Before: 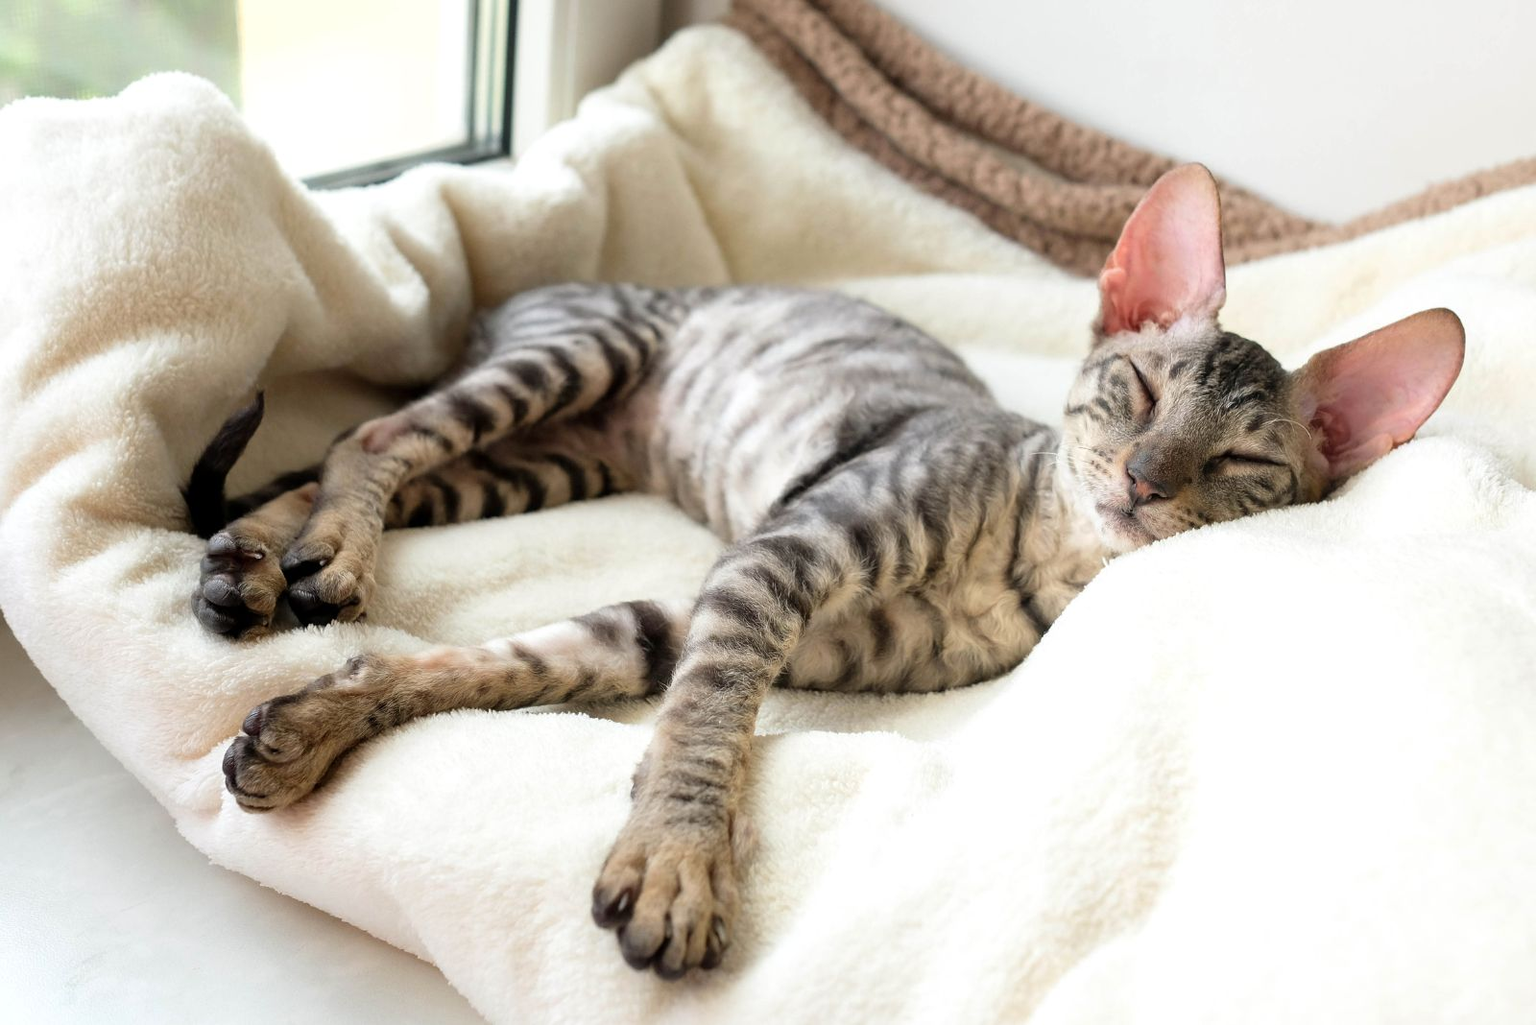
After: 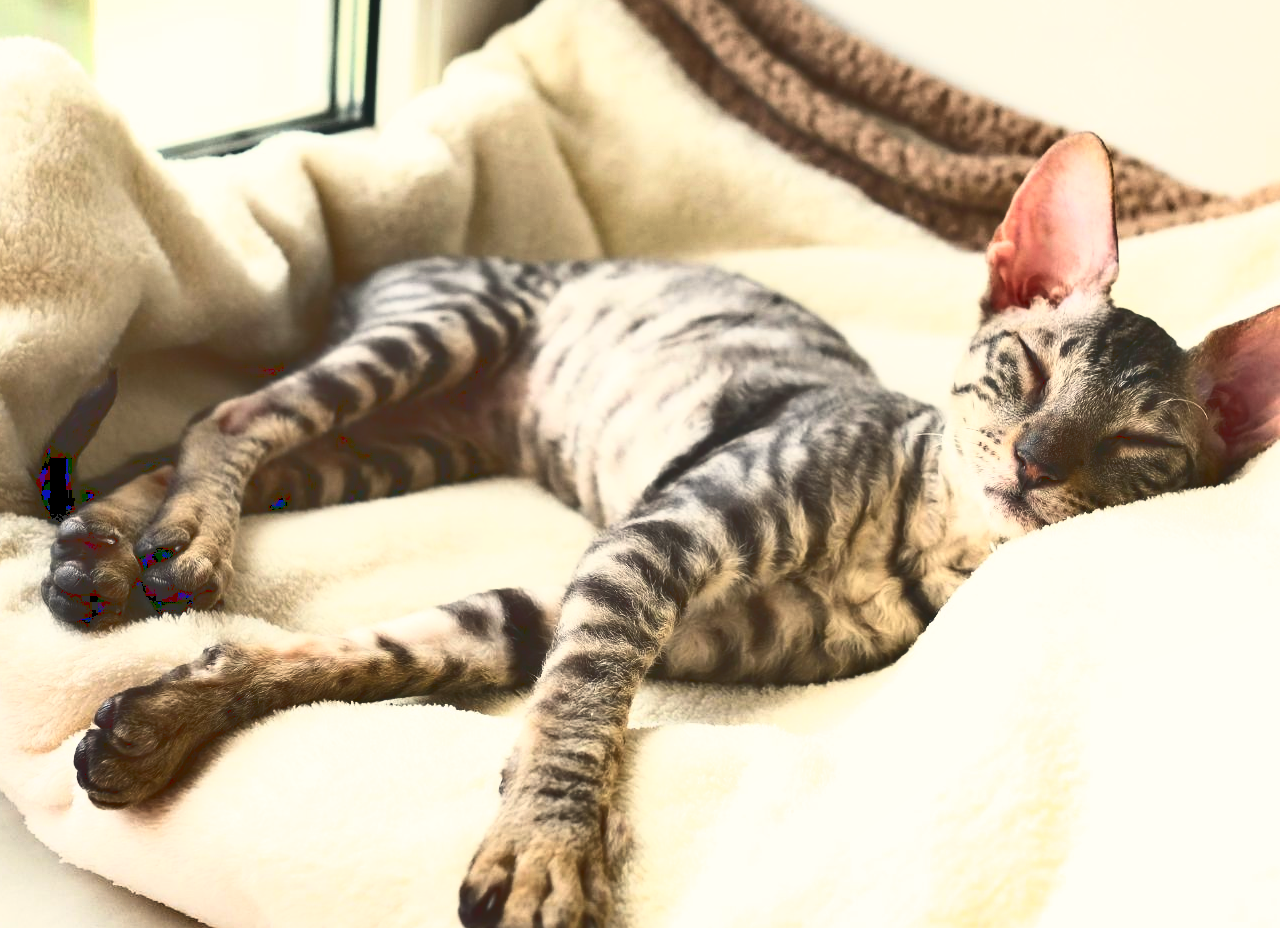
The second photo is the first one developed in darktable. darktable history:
color balance rgb: shadows lift › luminance -10.275%, highlights gain › chroma 3.093%, highlights gain › hue 78.03°, perceptual saturation grading › global saturation 0.658%, global vibrance 9.754%
shadows and highlights: low approximation 0.01, soften with gaussian
base curve: curves: ch0 [(0, 0.036) (0.007, 0.037) (0.604, 0.887) (1, 1)]
crop: left 9.924%, top 3.614%, right 9.294%, bottom 9.444%
